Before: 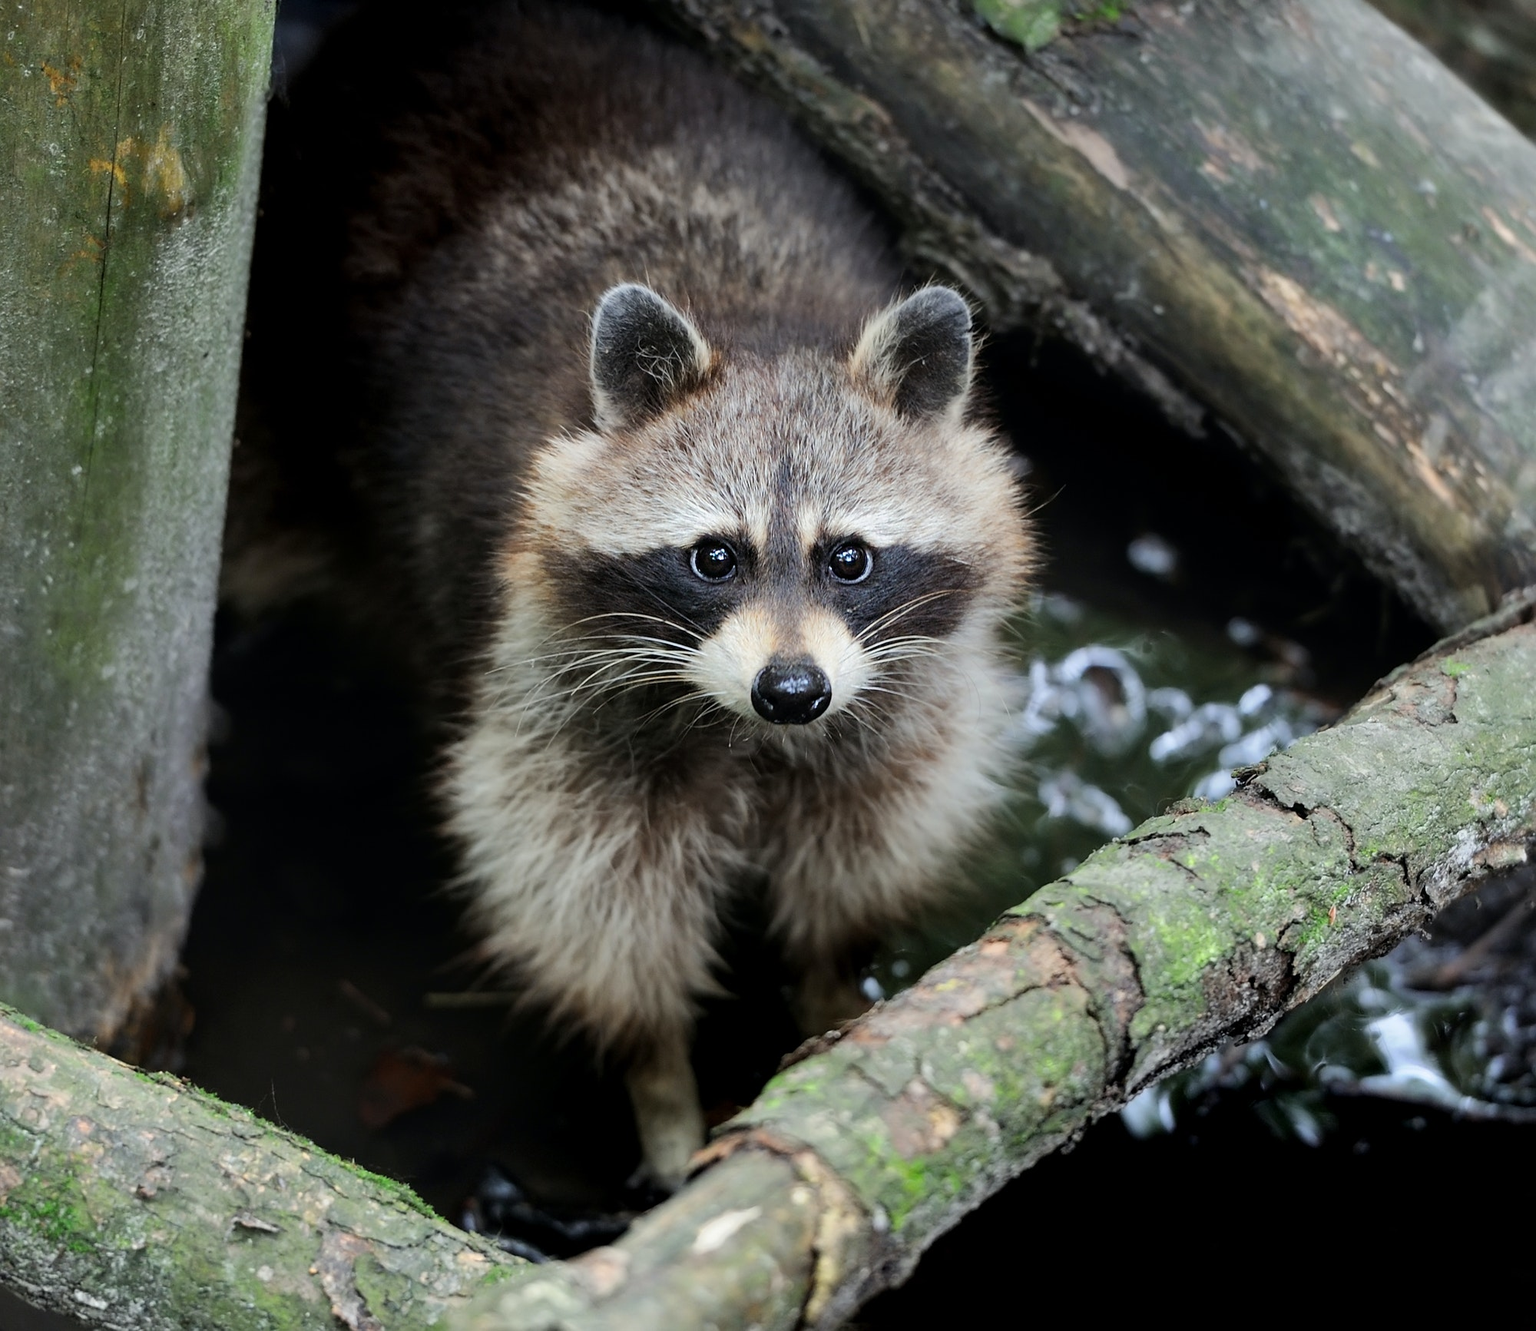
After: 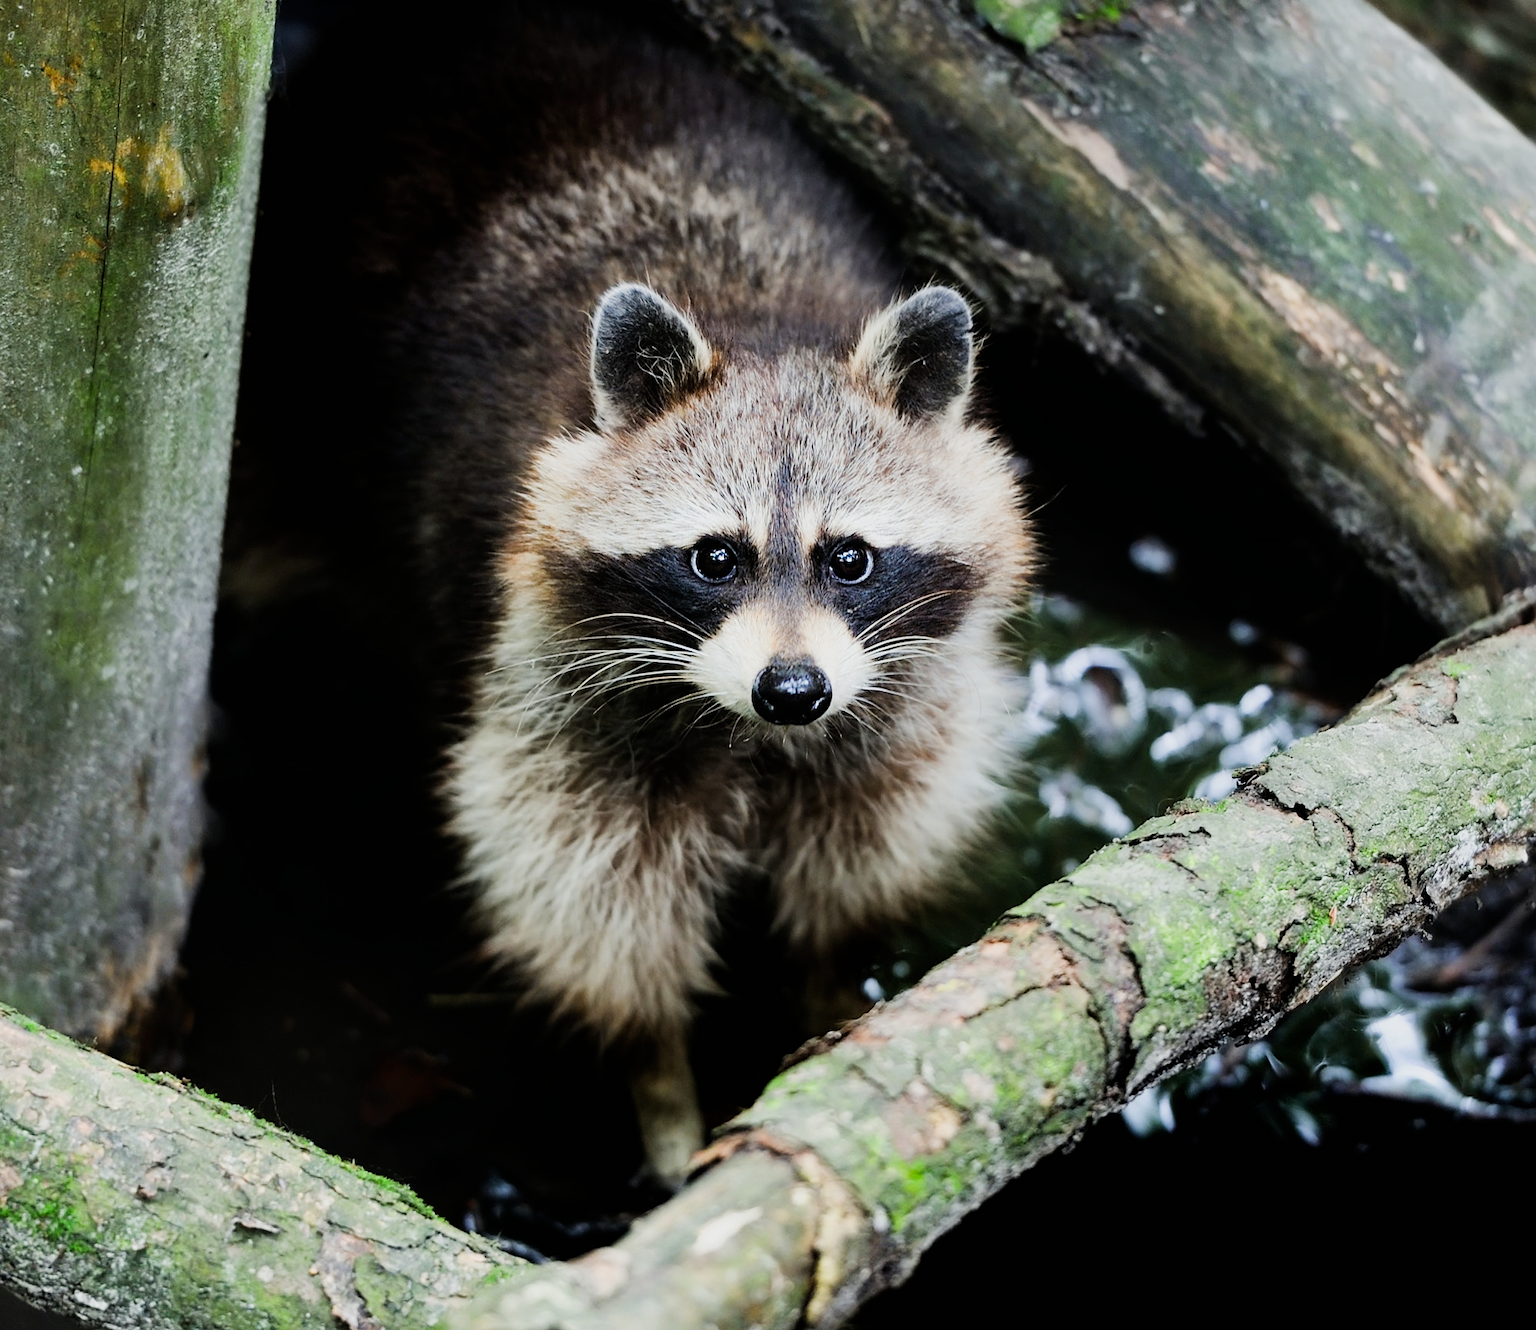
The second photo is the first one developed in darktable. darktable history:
exposure: exposure 0.29 EV, compensate highlight preservation false
sigmoid: contrast 1.7
